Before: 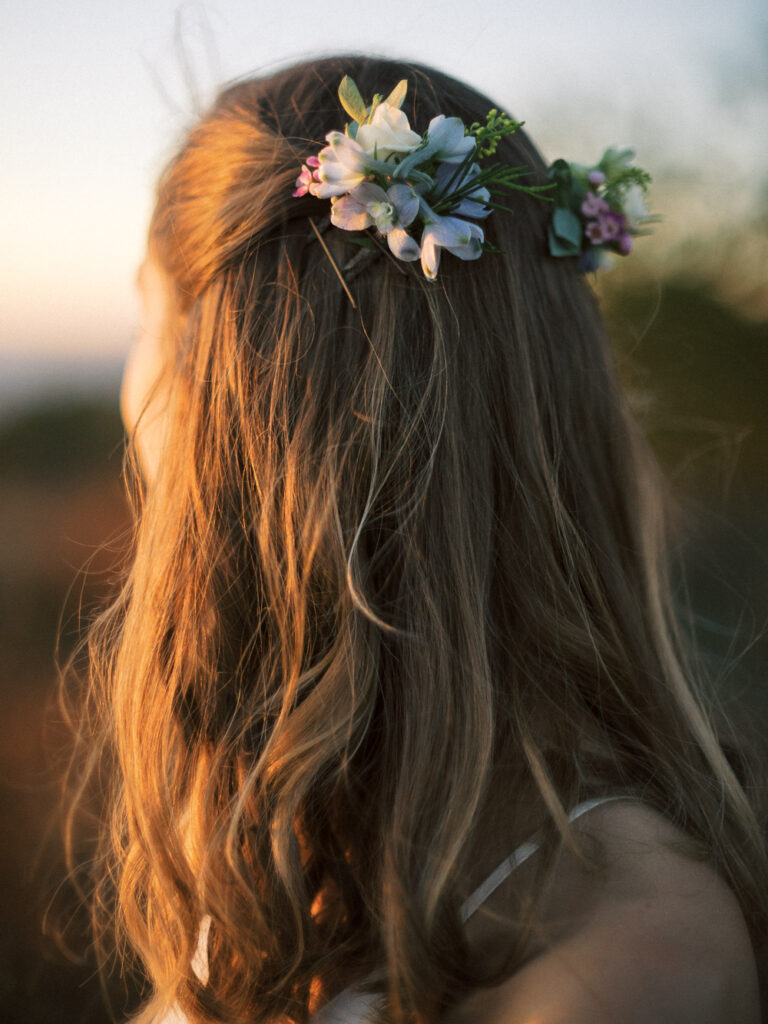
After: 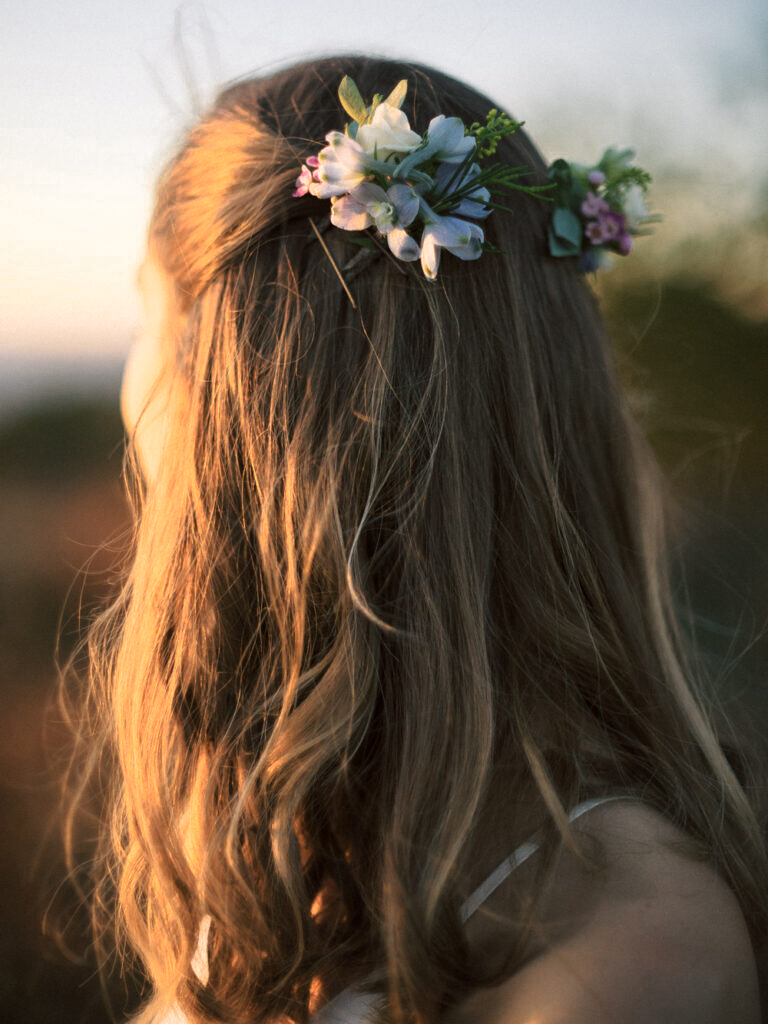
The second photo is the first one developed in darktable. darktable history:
color zones: curves: ch0 [(0, 0.465) (0.092, 0.596) (0.289, 0.464) (0.429, 0.453) (0.571, 0.464) (0.714, 0.455) (0.857, 0.462) (1, 0.465)], mix 41.3%
exposure: compensate highlight preservation false
